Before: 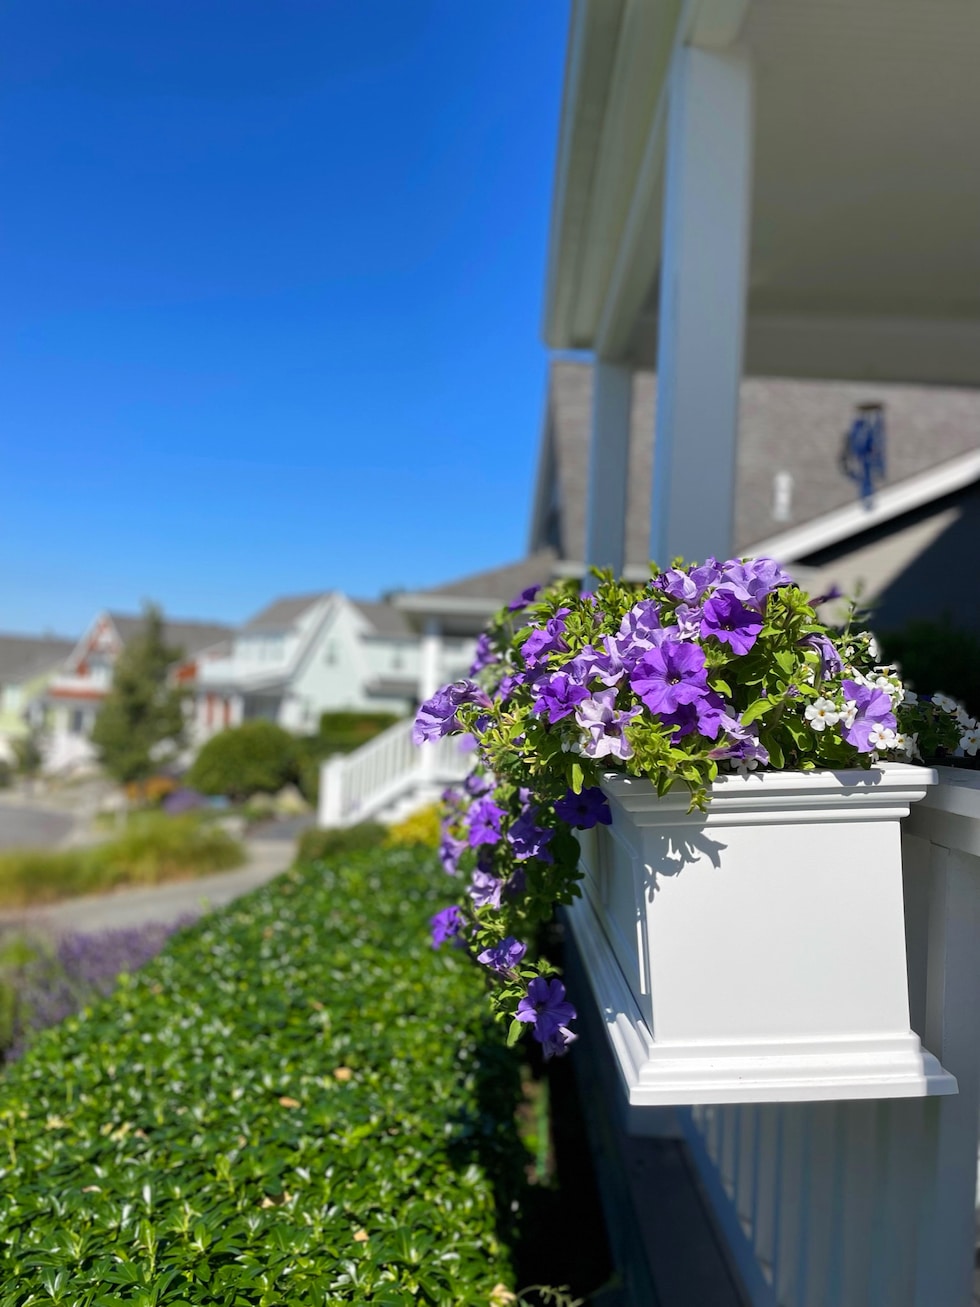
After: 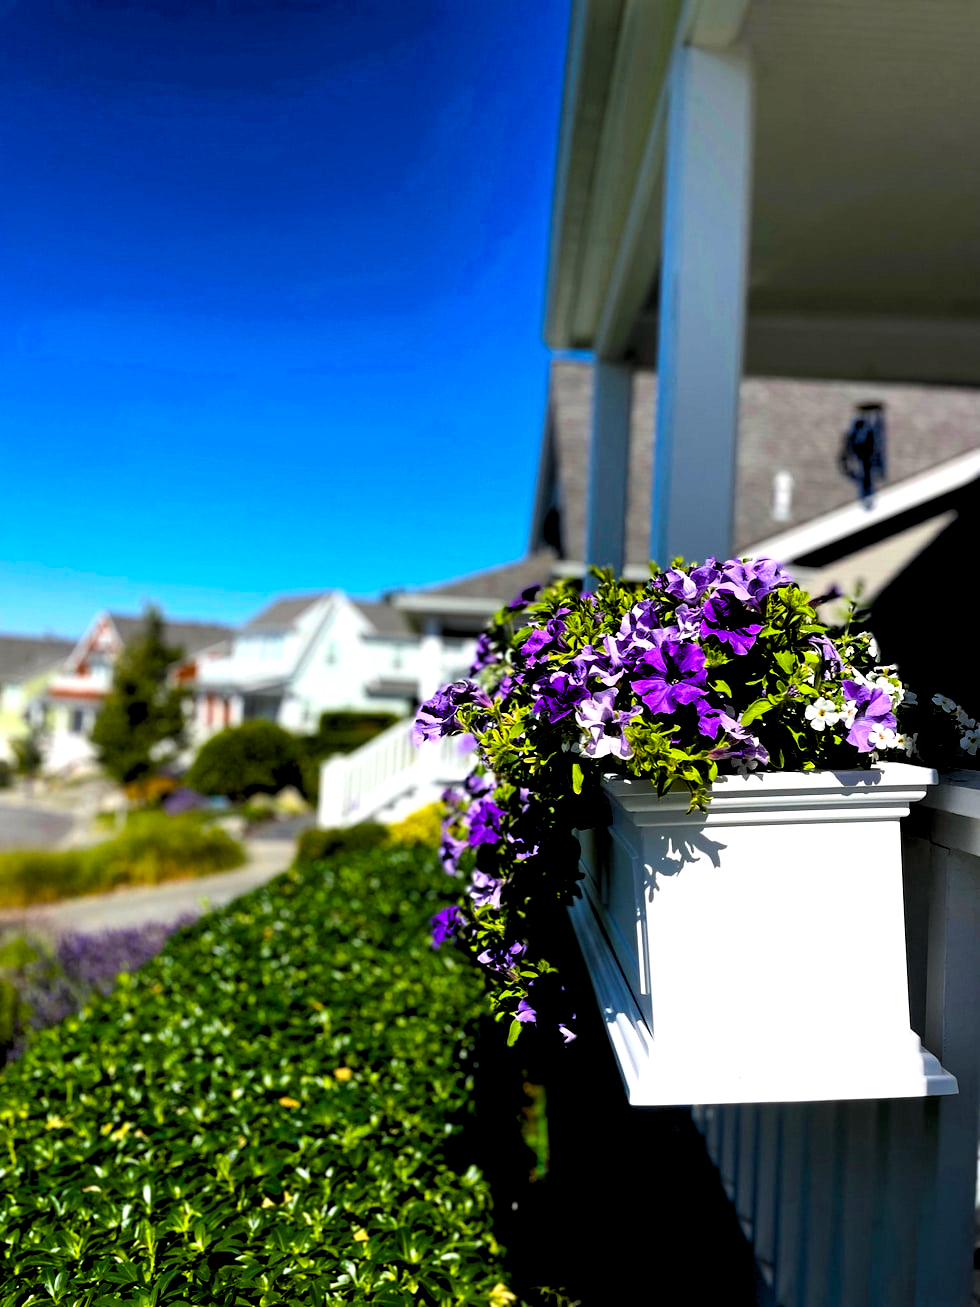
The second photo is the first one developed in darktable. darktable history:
color balance rgb: linear chroma grading › global chroma 9%, perceptual saturation grading › global saturation 36%, perceptual saturation grading › shadows 35%, perceptual brilliance grading › global brilliance 15%, perceptual brilliance grading › shadows -35%, global vibrance 15%
rgb levels: levels [[0.034, 0.472, 0.904], [0, 0.5, 1], [0, 0.5, 1]]
contrast brightness saturation: contrast 0.14
